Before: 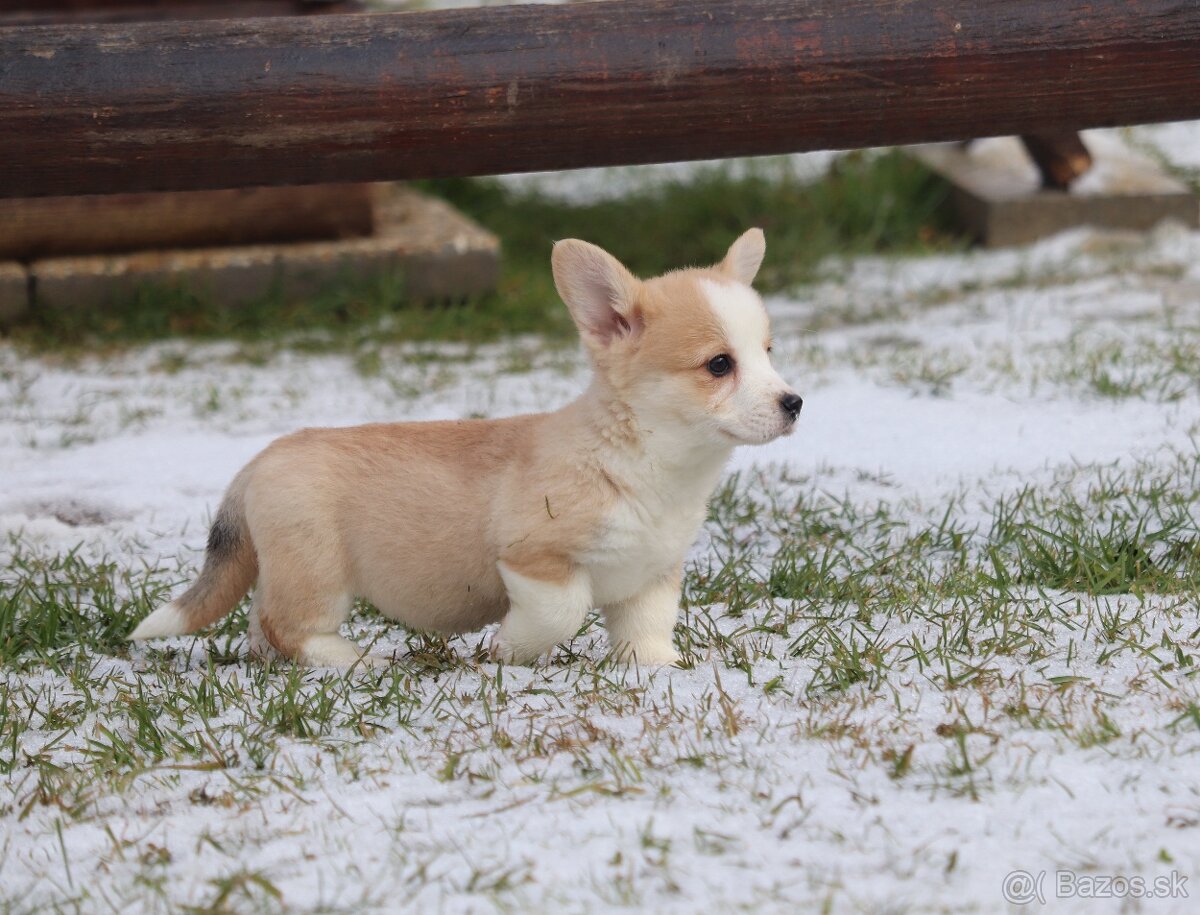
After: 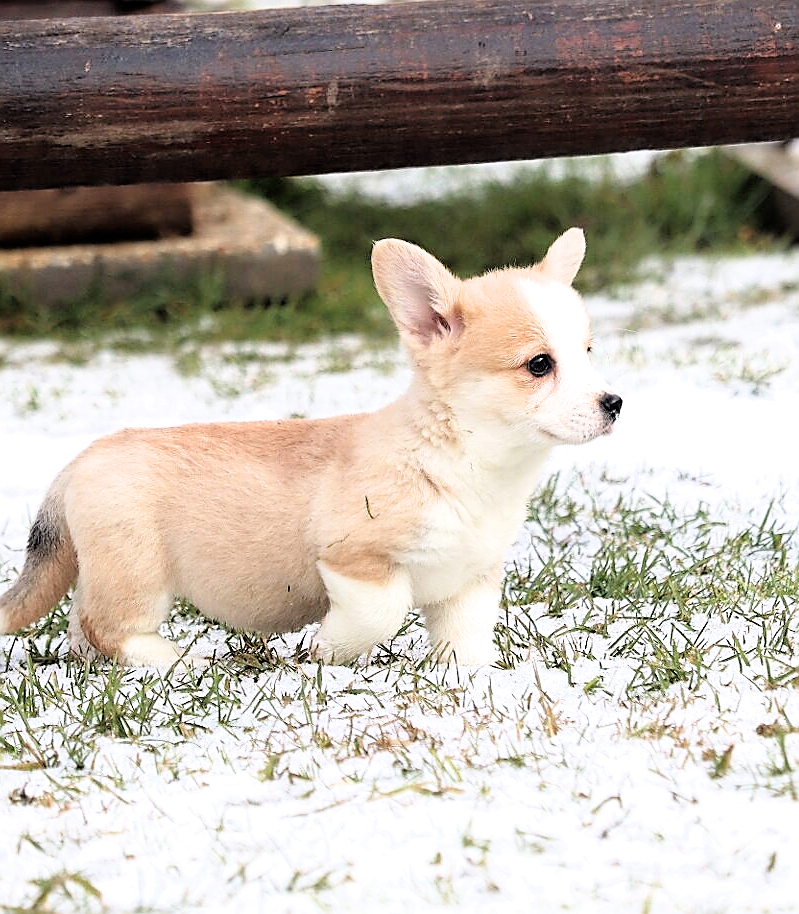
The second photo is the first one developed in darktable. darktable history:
exposure: exposure 1 EV, compensate highlight preservation false
crop and rotate: left 15.055%, right 18.278%
sharpen: radius 1.4, amount 1.25, threshold 0.7
filmic rgb: black relative exposure -3.72 EV, white relative exposure 2.77 EV, dynamic range scaling -5.32%, hardness 3.03
